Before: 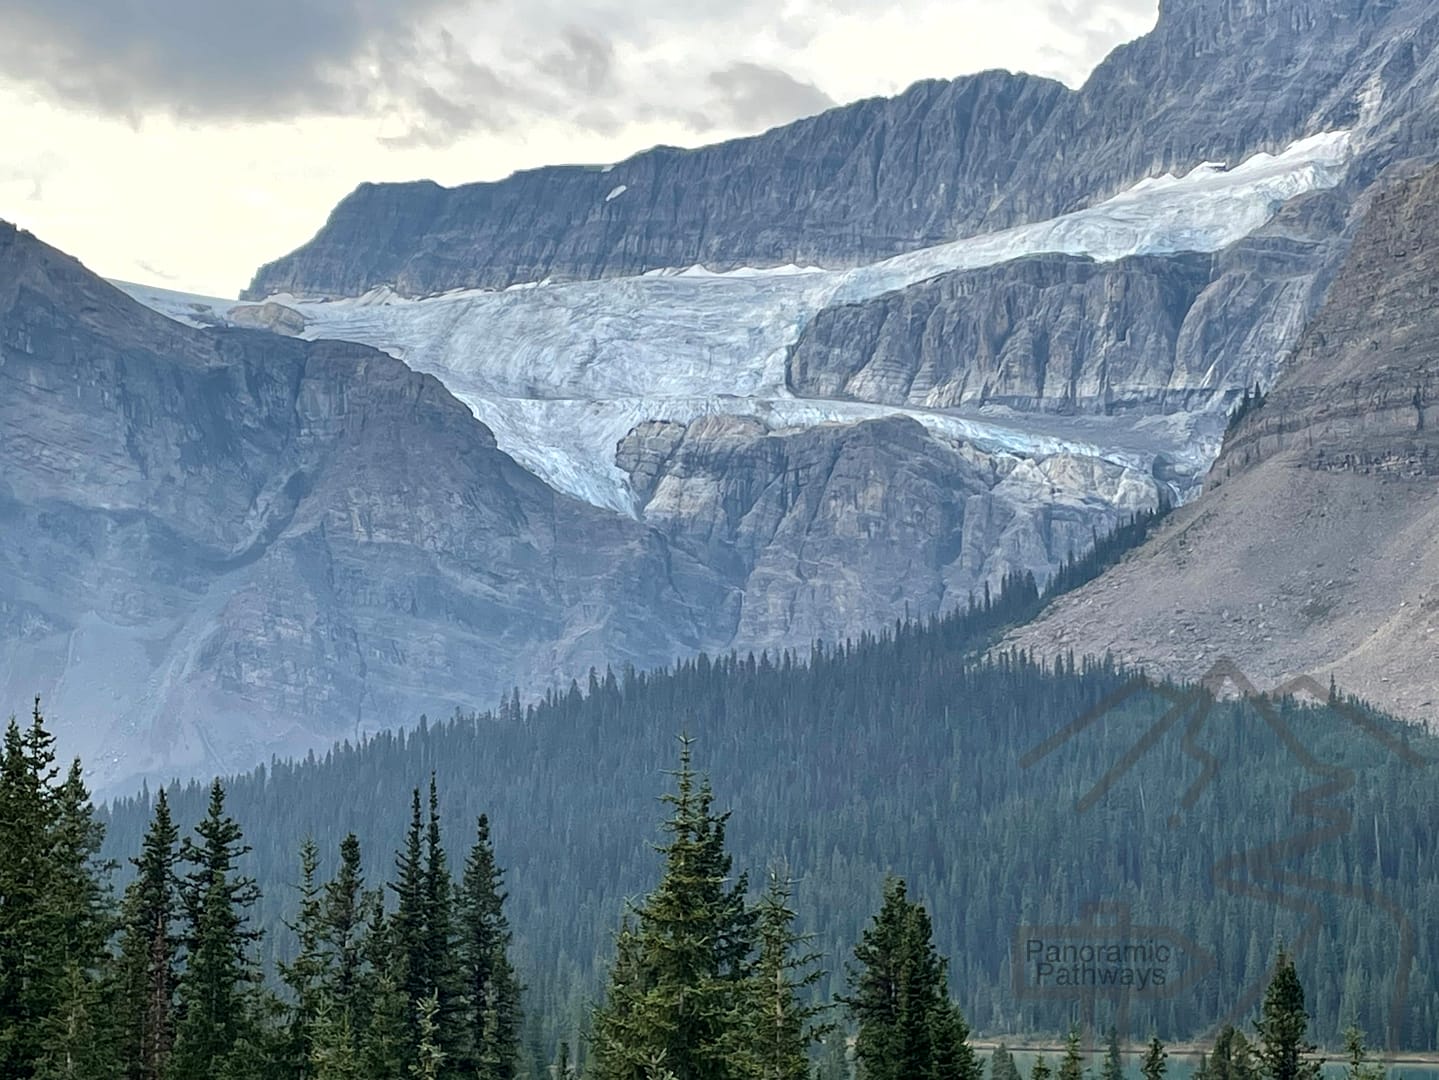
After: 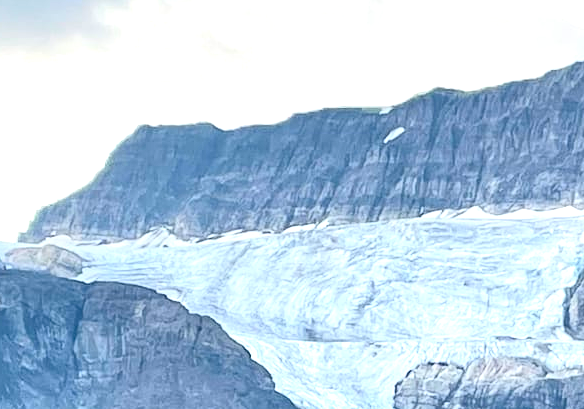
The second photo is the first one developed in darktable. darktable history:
crop: left 15.452%, top 5.459%, right 43.956%, bottom 56.62%
contrast brightness saturation: contrast 0.21, brightness -0.11, saturation 0.21
exposure: exposure 0.785 EV, compensate highlight preservation false
base curve: curves: ch0 [(0, 0) (0.283, 0.295) (1, 1)], preserve colors none
